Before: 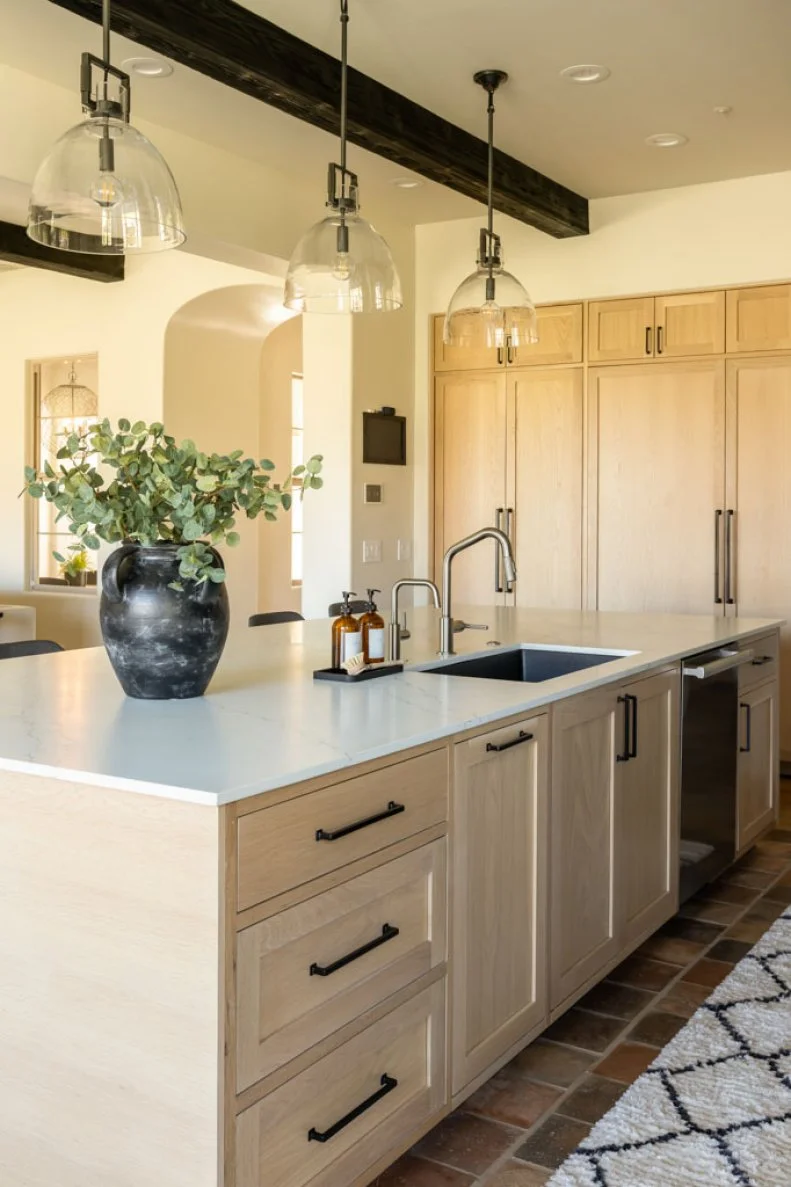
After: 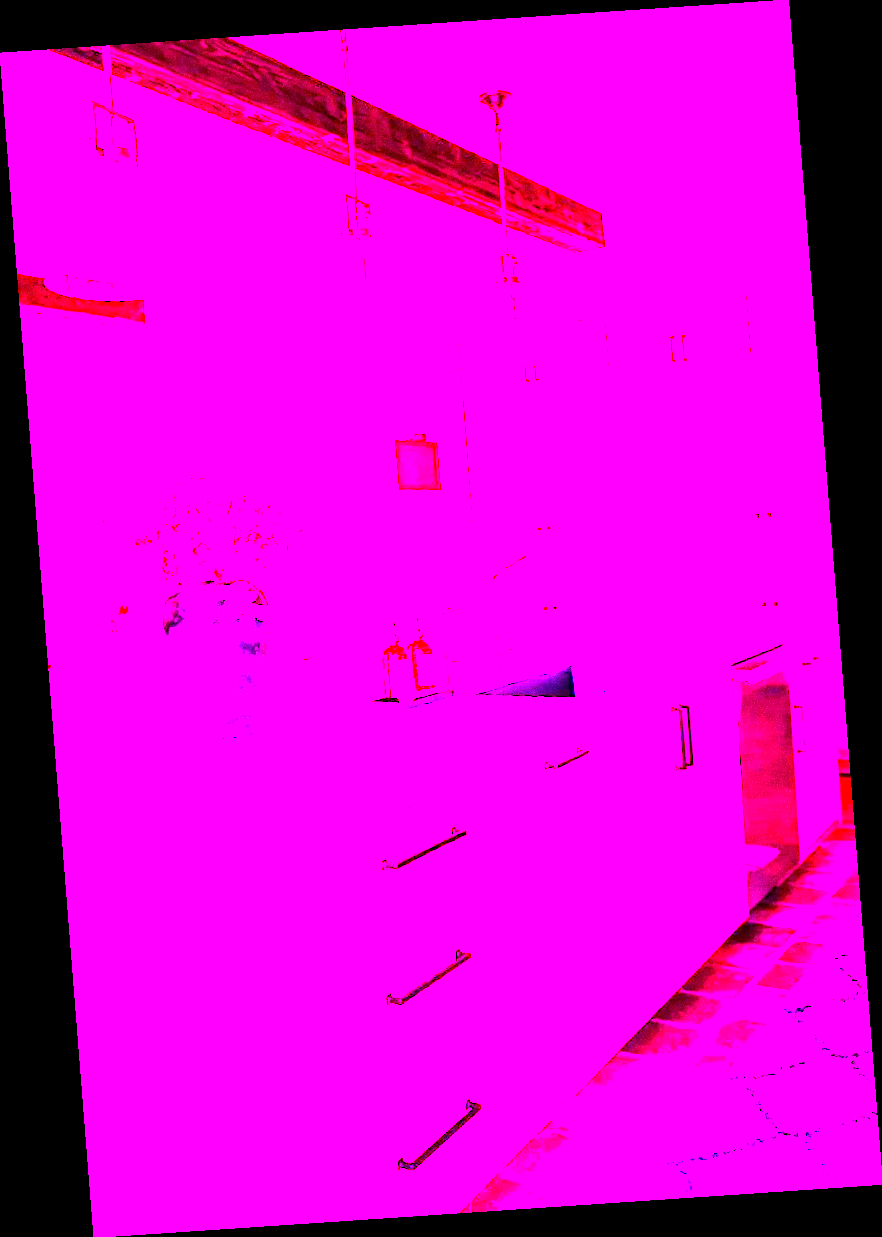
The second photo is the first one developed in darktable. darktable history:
tone equalizer: on, module defaults
white balance: red 8, blue 8
rotate and perspective: rotation -4.2°, shear 0.006, automatic cropping off
grain: coarseness 3.21 ISO
color balance: contrast 10%
